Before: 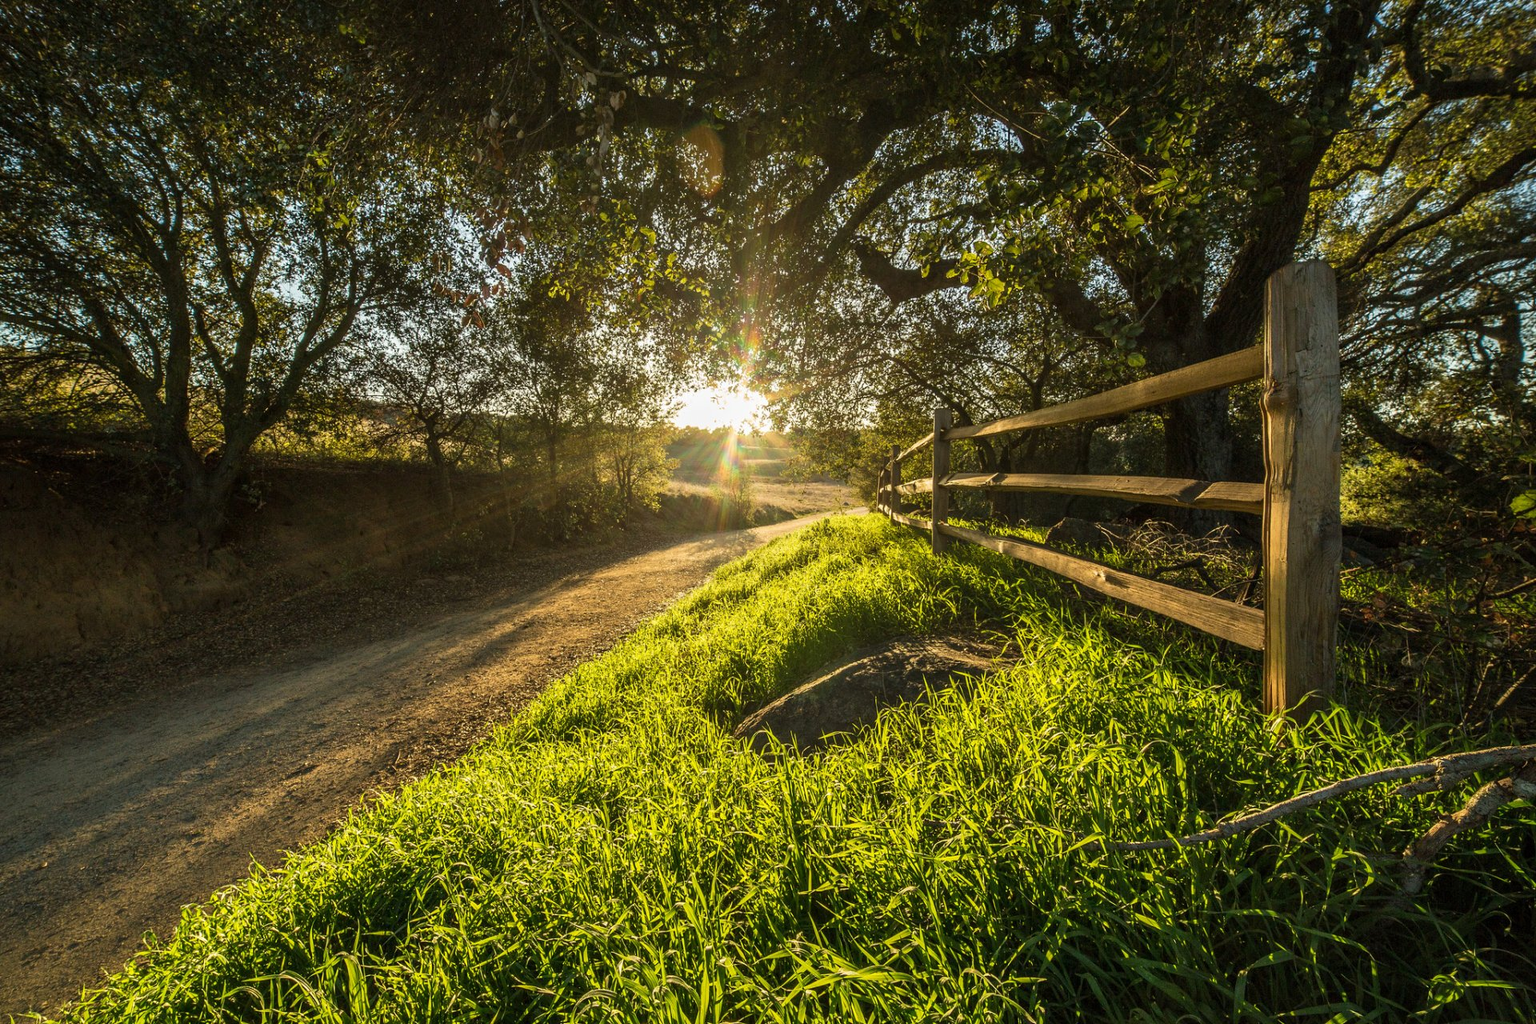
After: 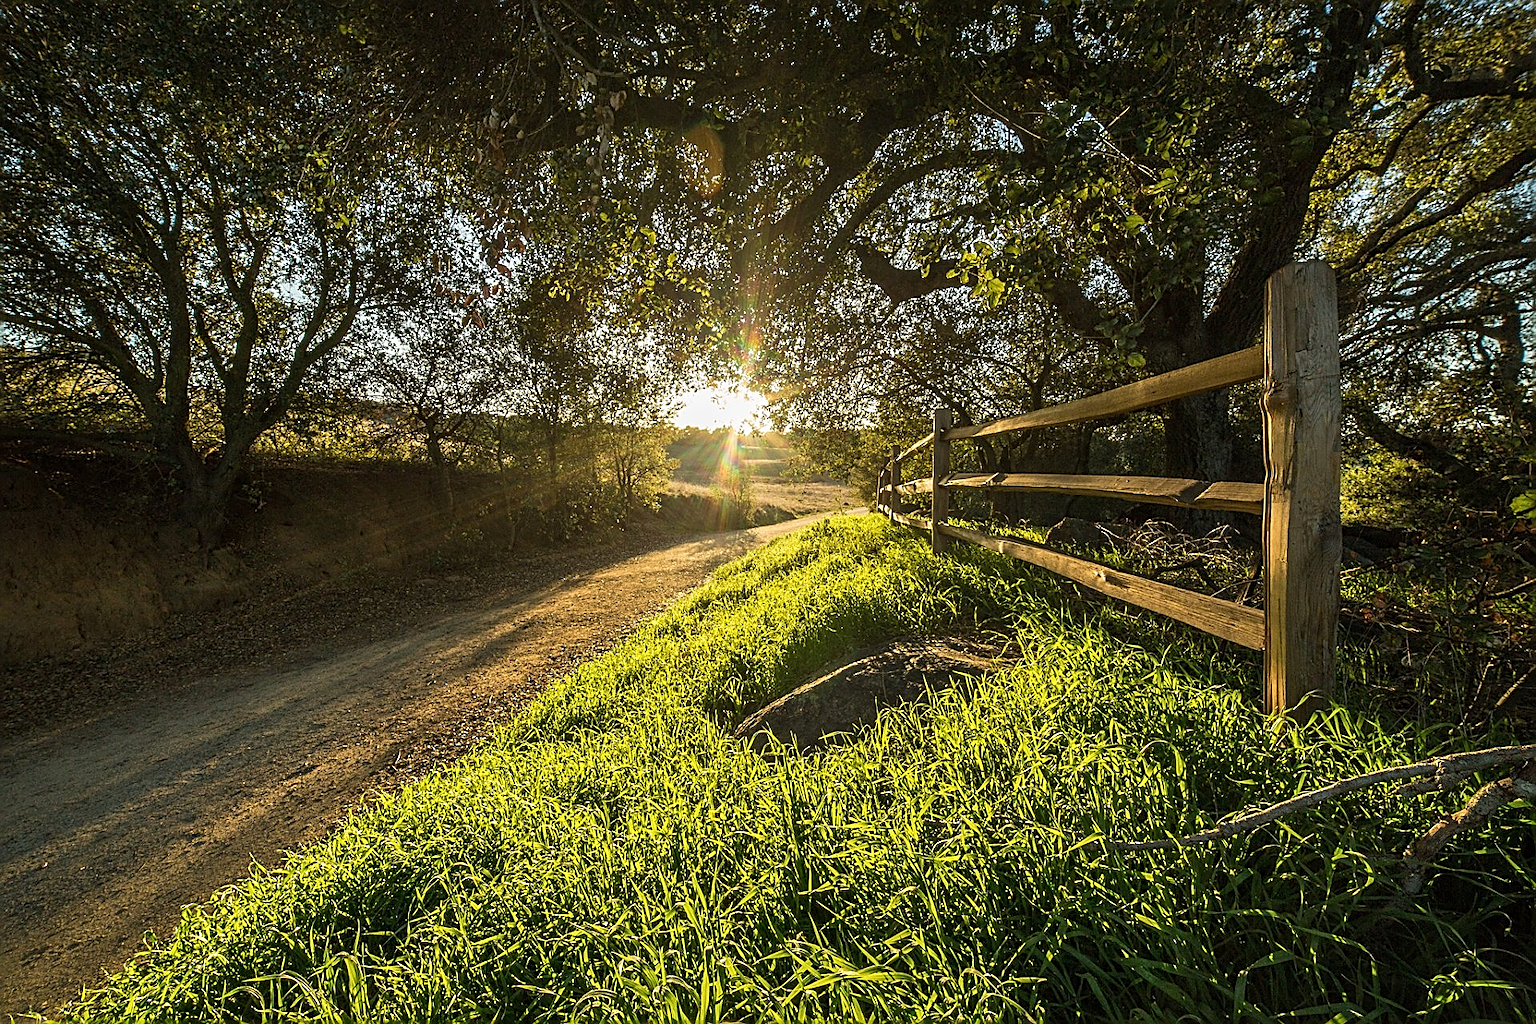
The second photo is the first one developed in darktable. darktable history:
sharpen: amount 0.989
